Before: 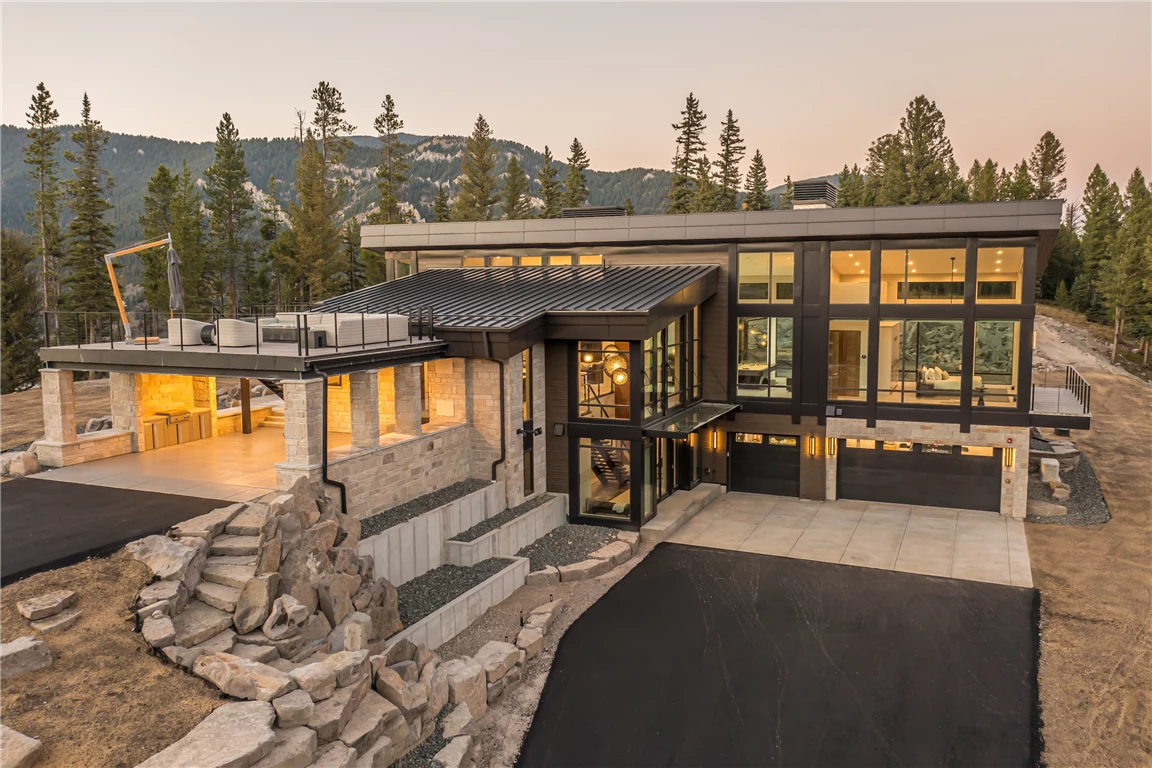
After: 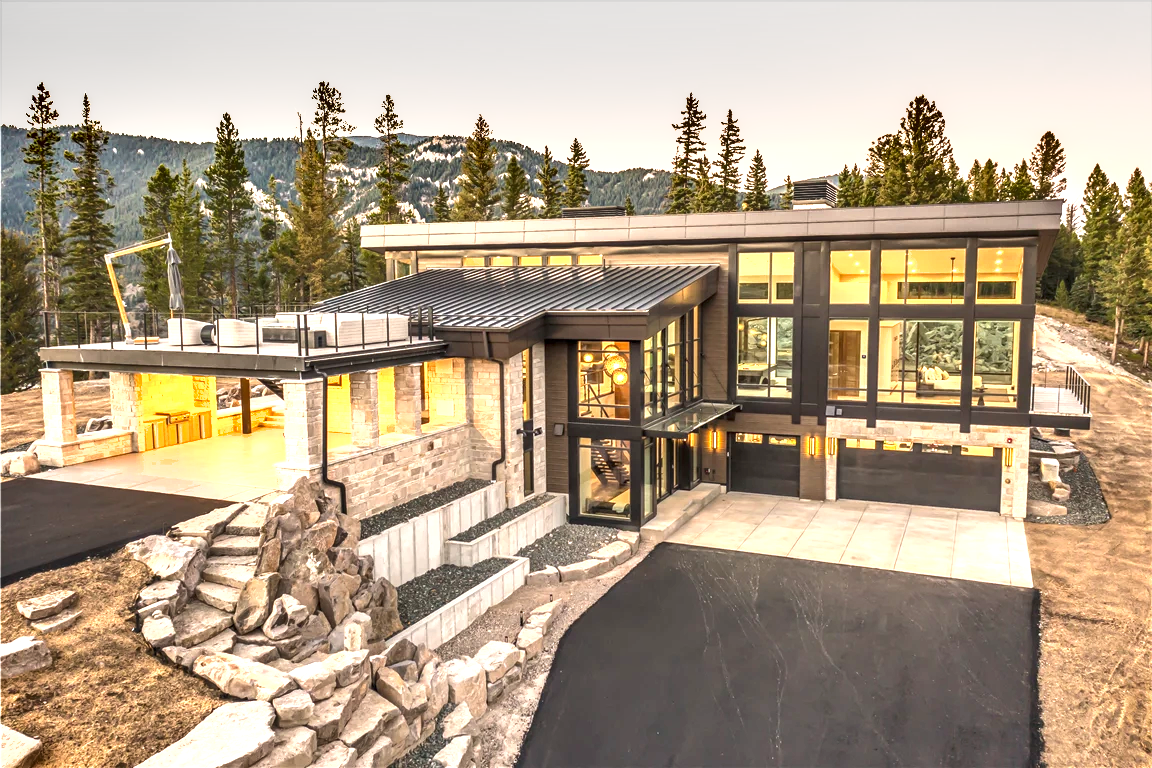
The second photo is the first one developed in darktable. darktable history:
local contrast: on, module defaults
exposure: black level correction 0, exposure 1.471 EV, compensate highlight preservation false
shadows and highlights: low approximation 0.01, soften with gaussian
